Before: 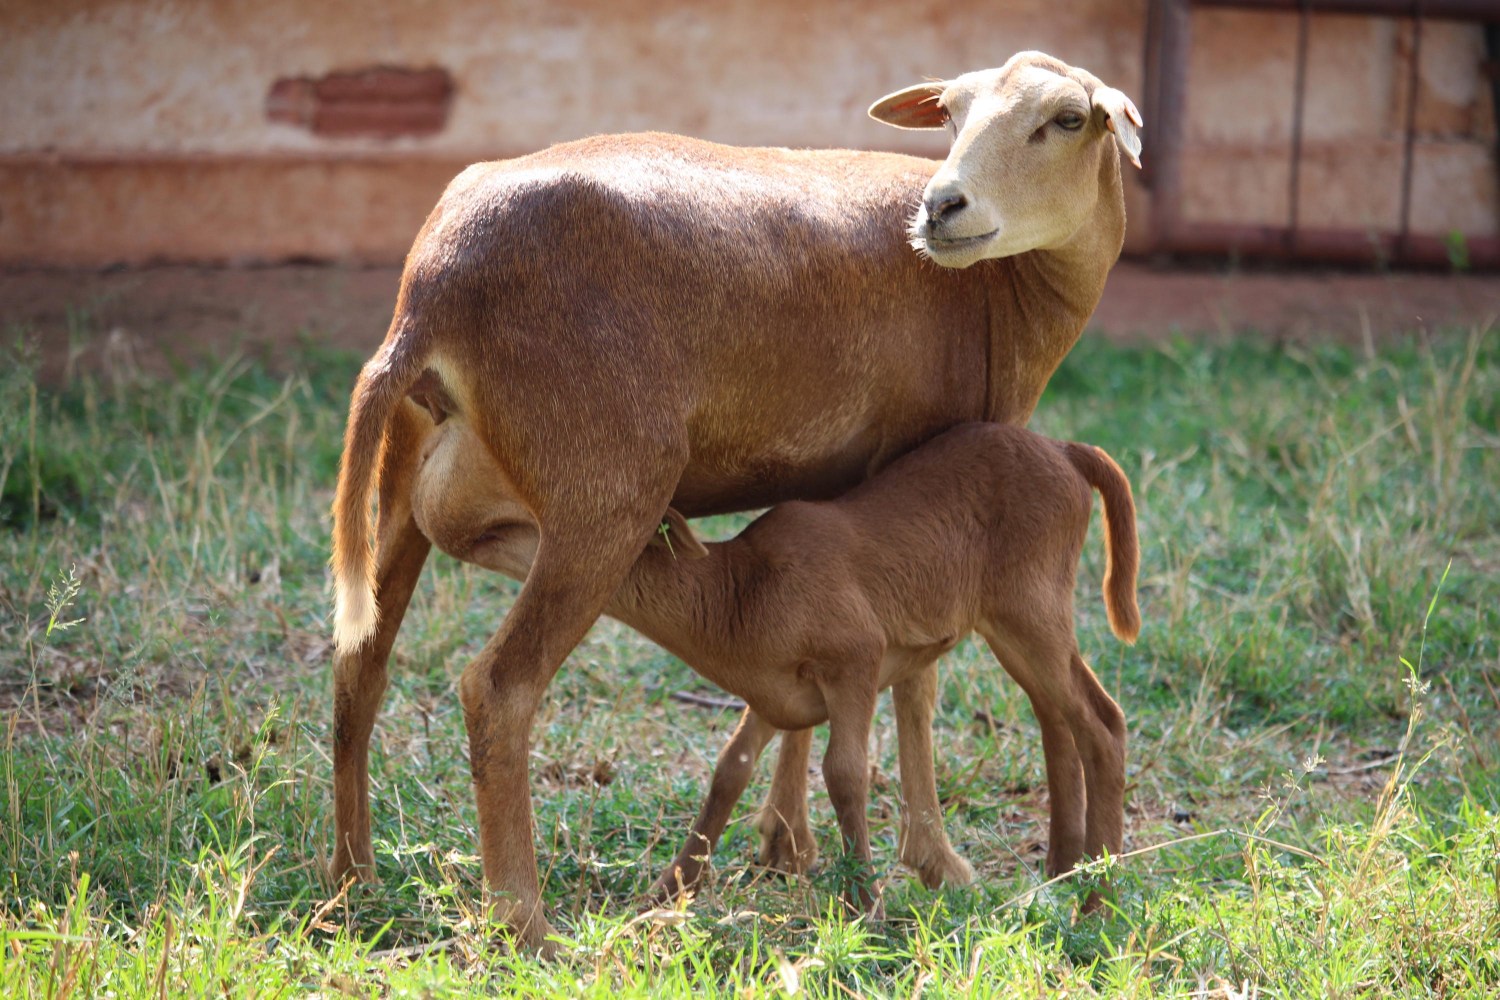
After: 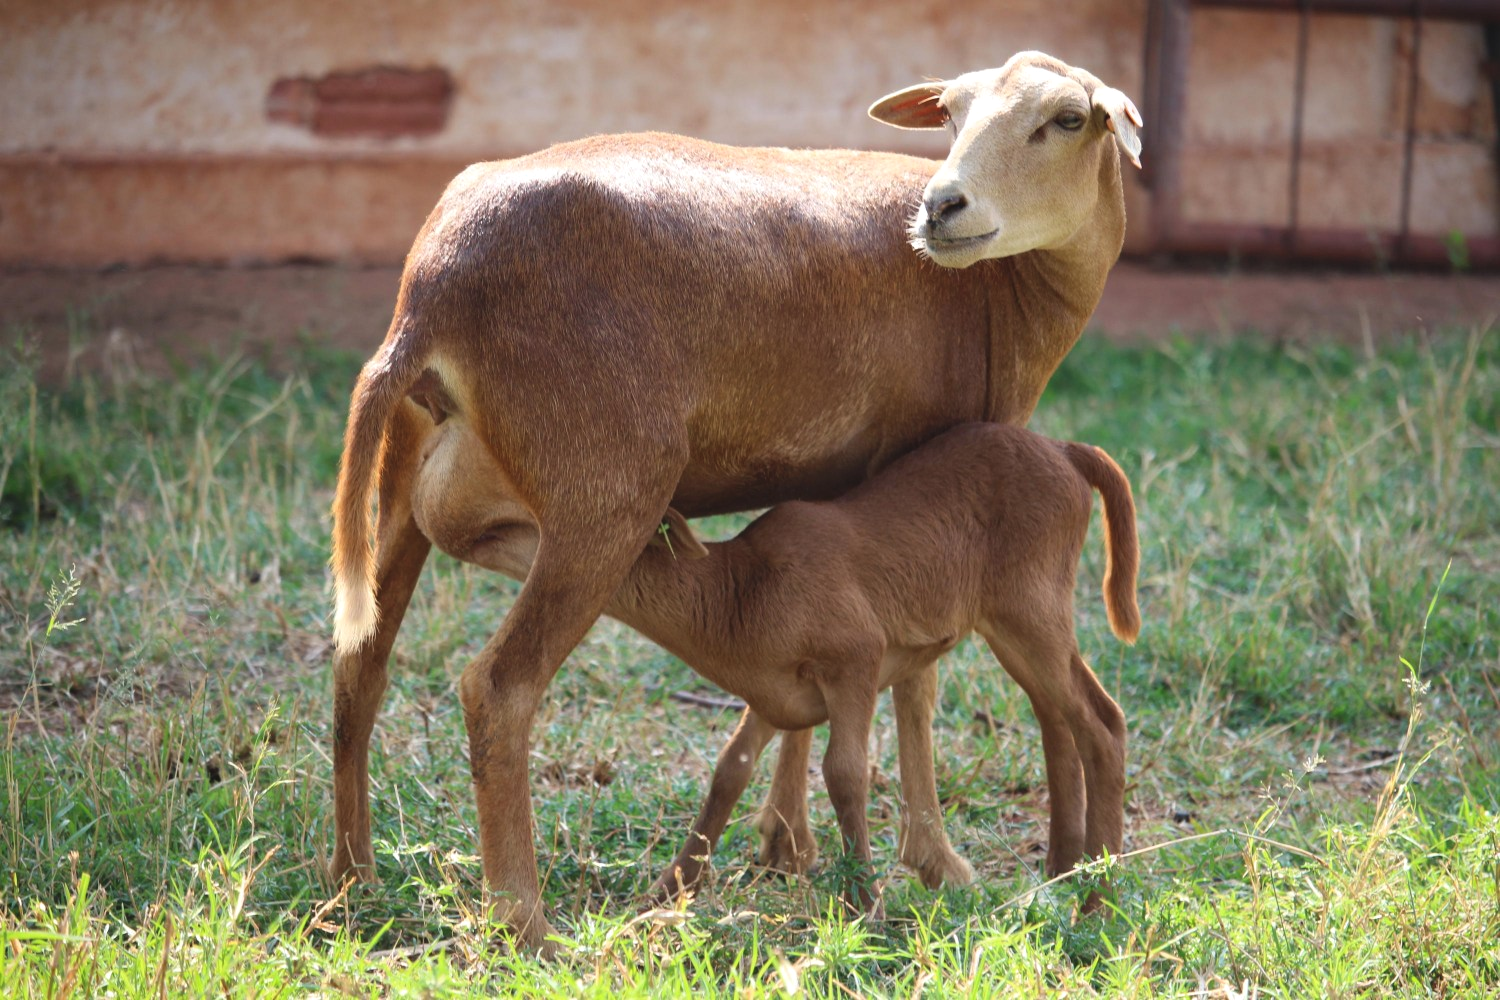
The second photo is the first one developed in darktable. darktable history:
exposure: black level correction -0.004, exposure 0.052 EV, compensate highlight preservation false
